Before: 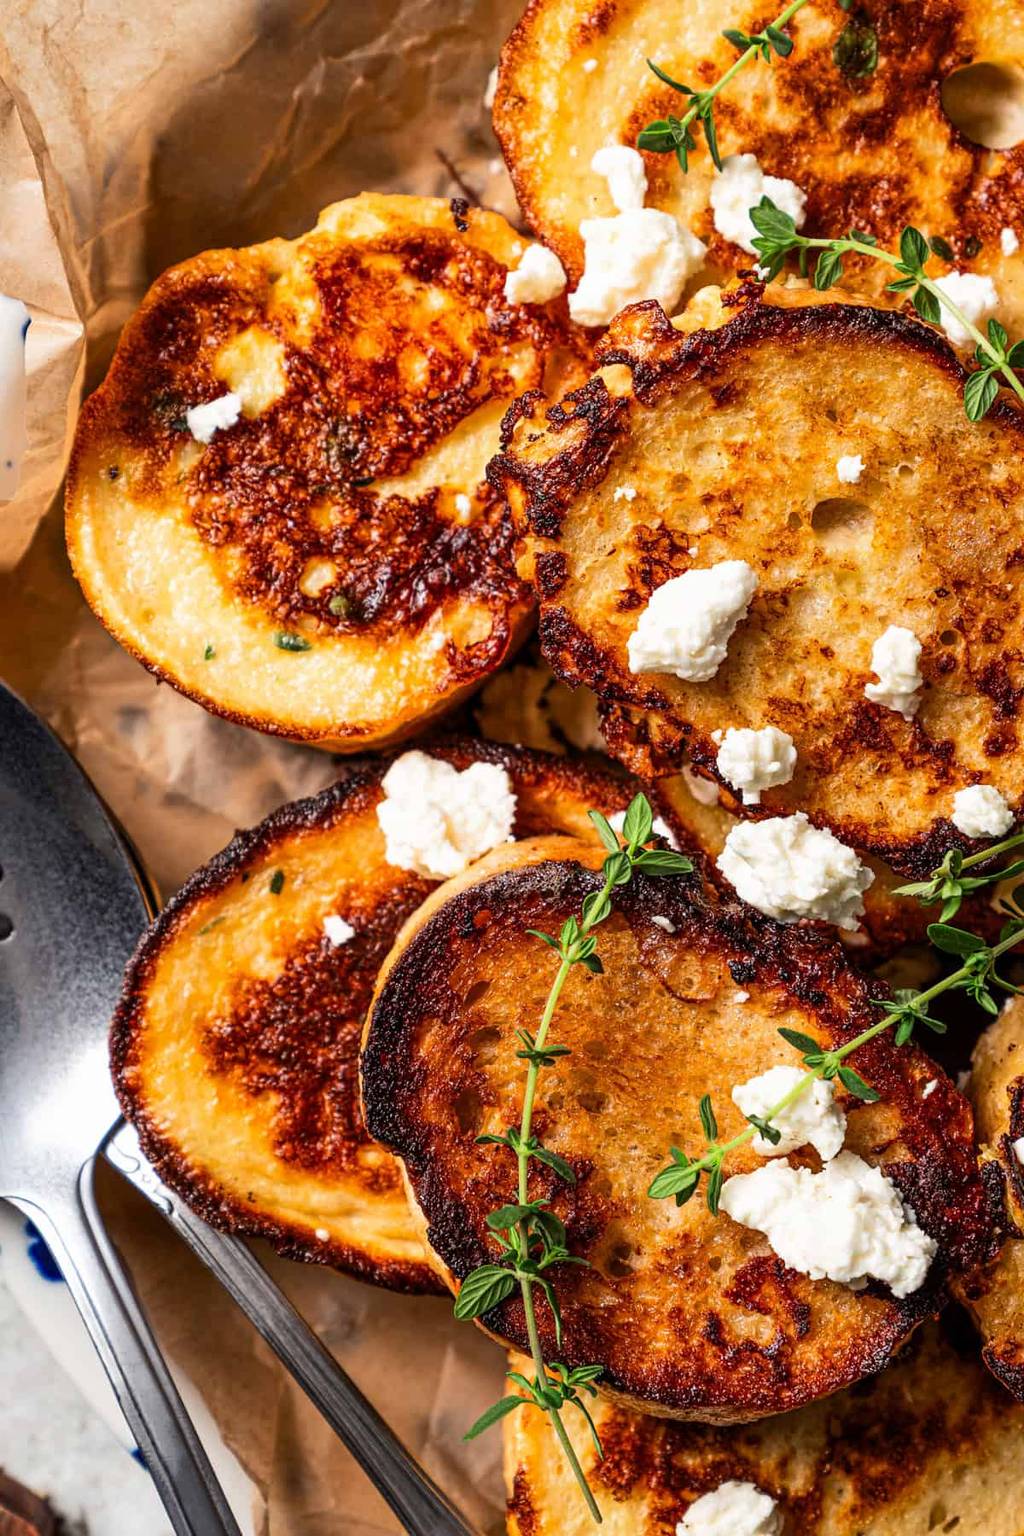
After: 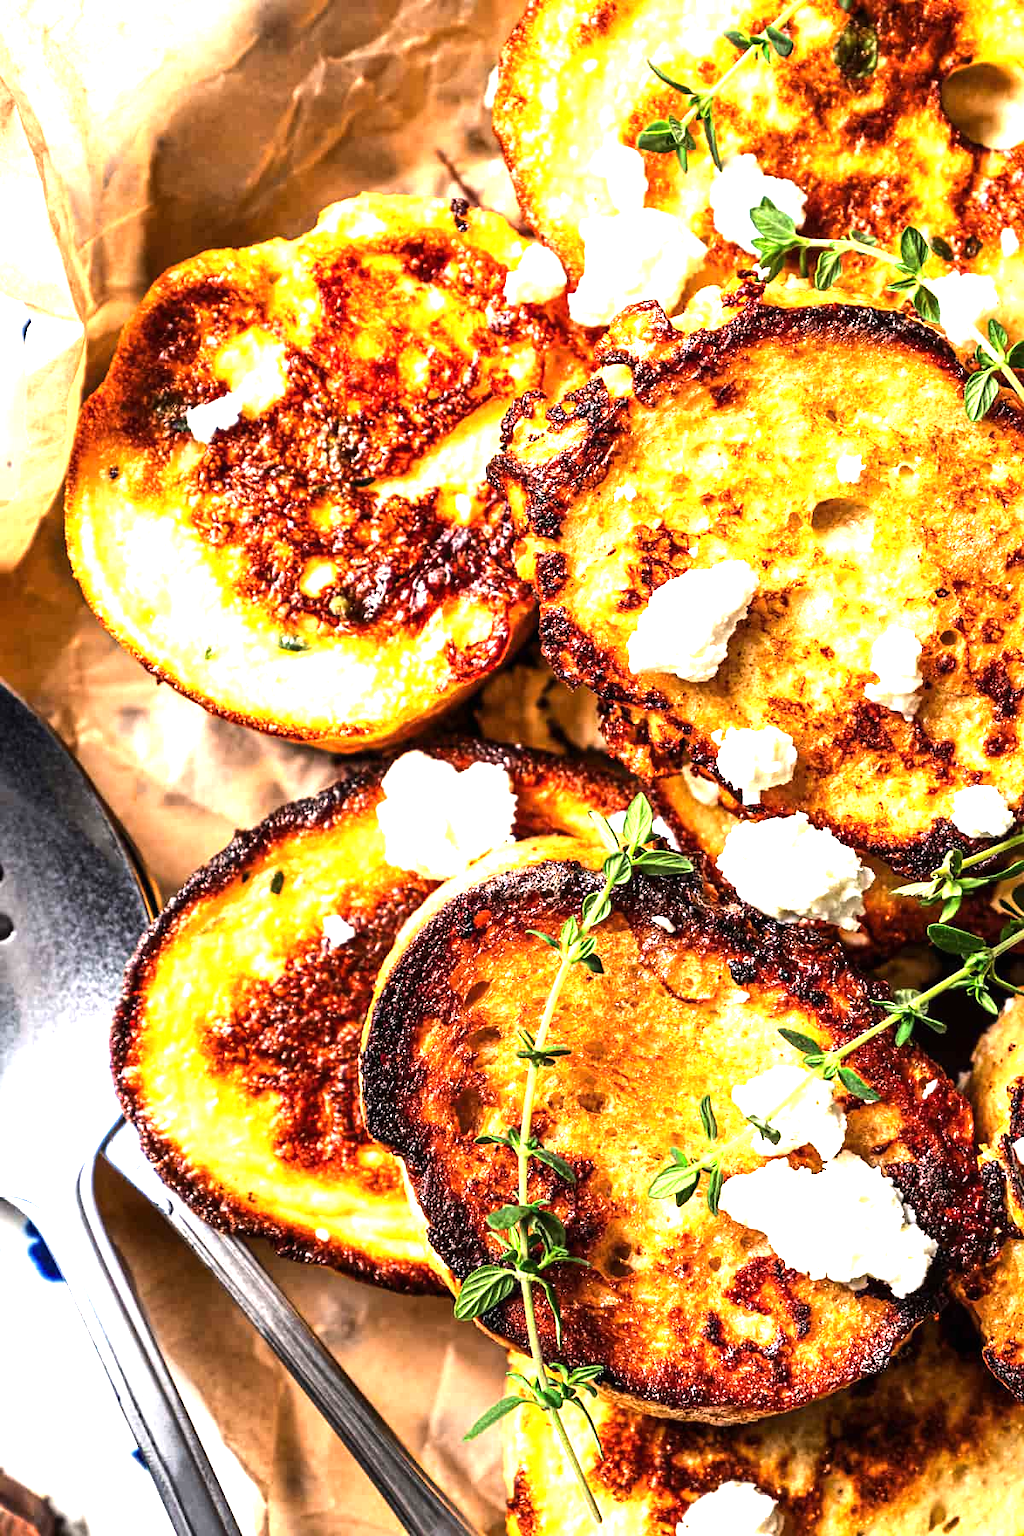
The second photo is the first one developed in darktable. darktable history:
exposure: black level correction 0, exposure 1.1 EV, compensate highlight preservation false
tone equalizer: -8 EV -0.783 EV, -7 EV -0.699 EV, -6 EV -0.595 EV, -5 EV -0.404 EV, -3 EV 0.399 EV, -2 EV 0.6 EV, -1 EV 0.695 EV, +0 EV 0.773 EV, edges refinement/feathering 500, mask exposure compensation -1.57 EV, preserve details no
